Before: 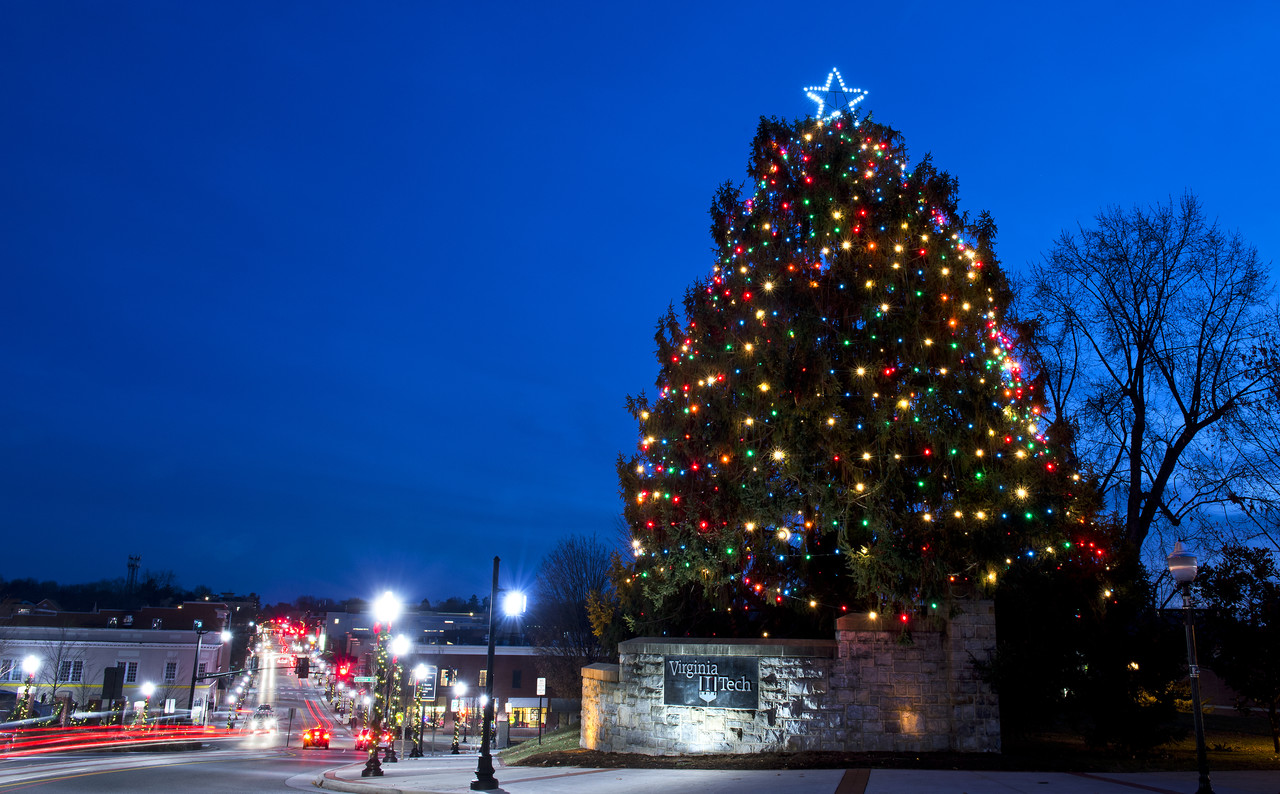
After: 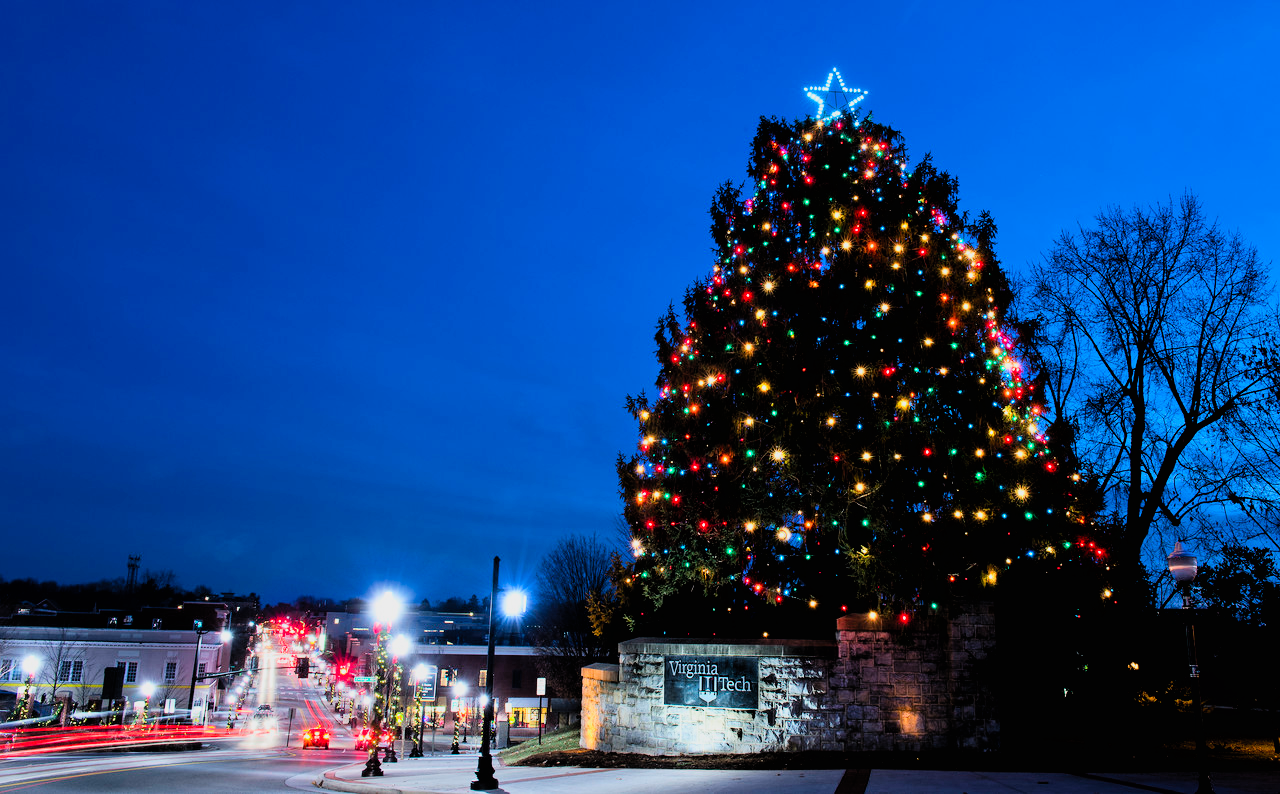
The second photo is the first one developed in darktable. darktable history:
contrast brightness saturation: contrast 0.2, brightness 0.16, saturation 0.22
filmic rgb: black relative exposure -4.88 EV, hardness 2.82
